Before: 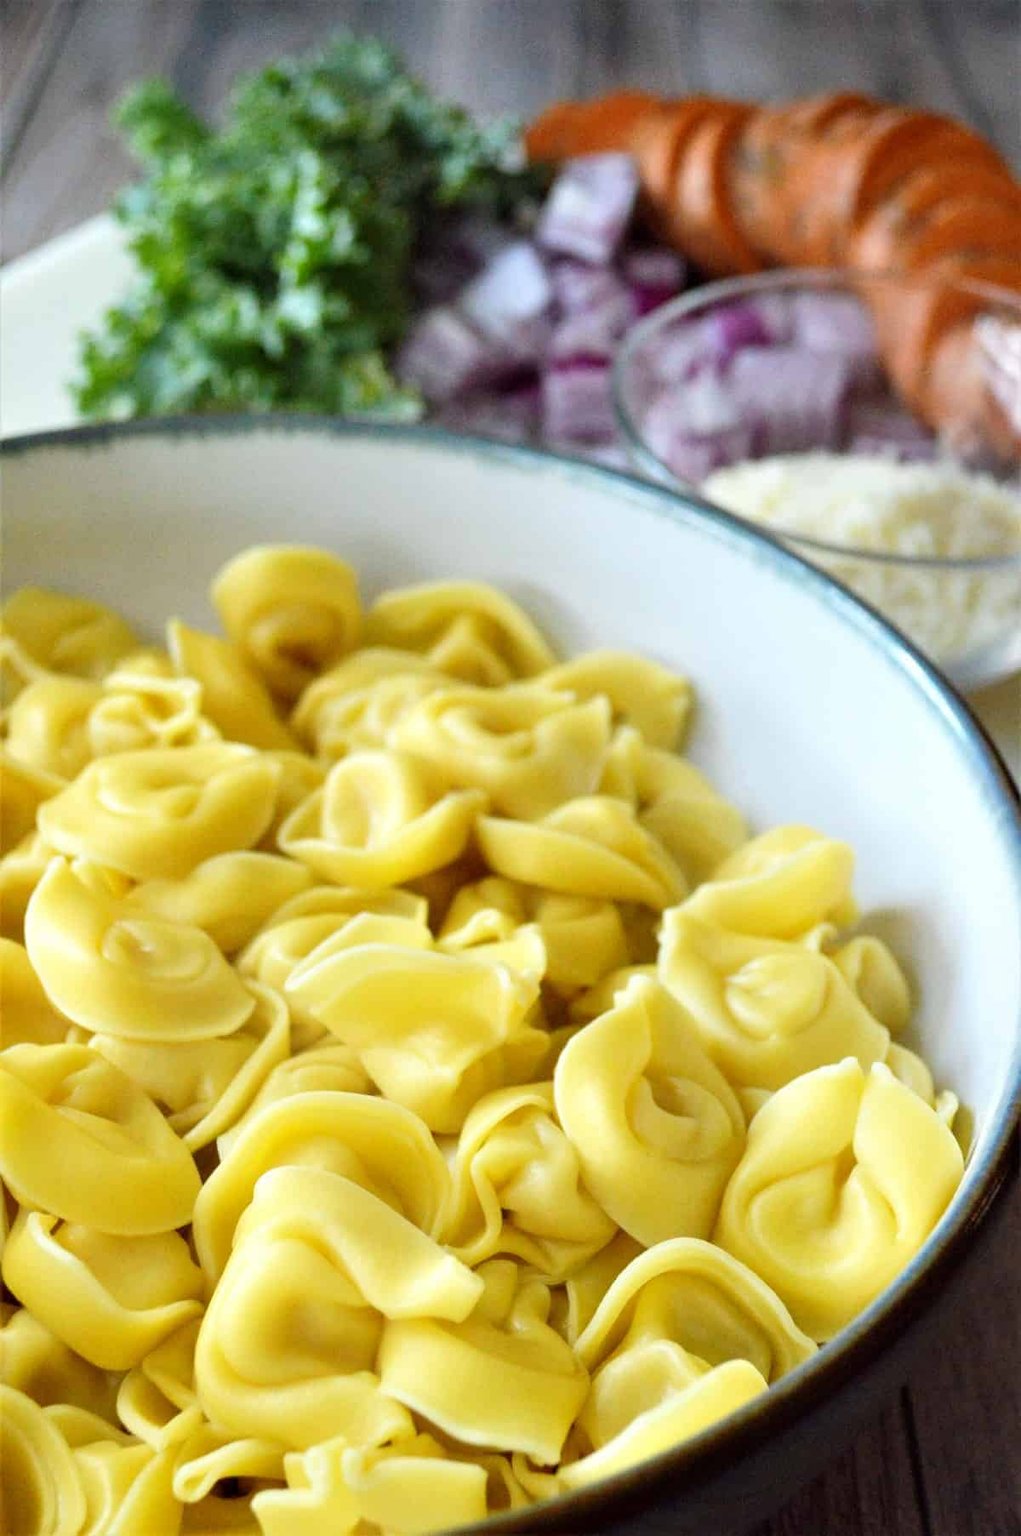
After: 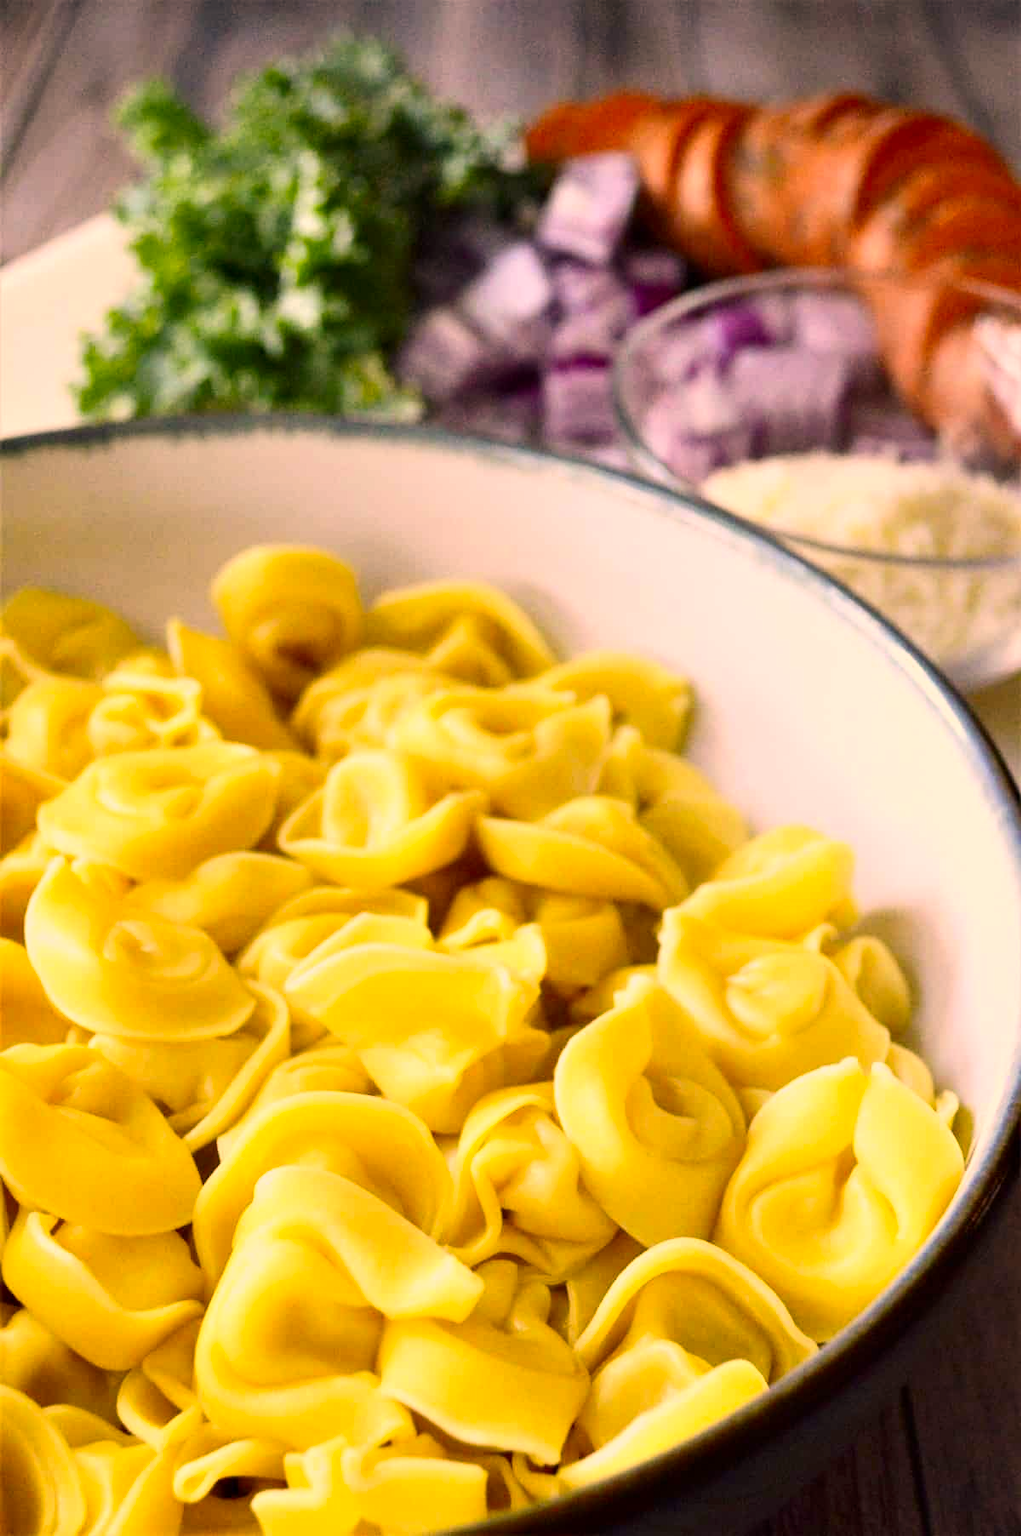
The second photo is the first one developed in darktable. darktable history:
contrast brightness saturation: contrast 0.15, brightness -0.01, saturation 0.1
color correction: highlights a* 21.88, highlights b* 22.25
